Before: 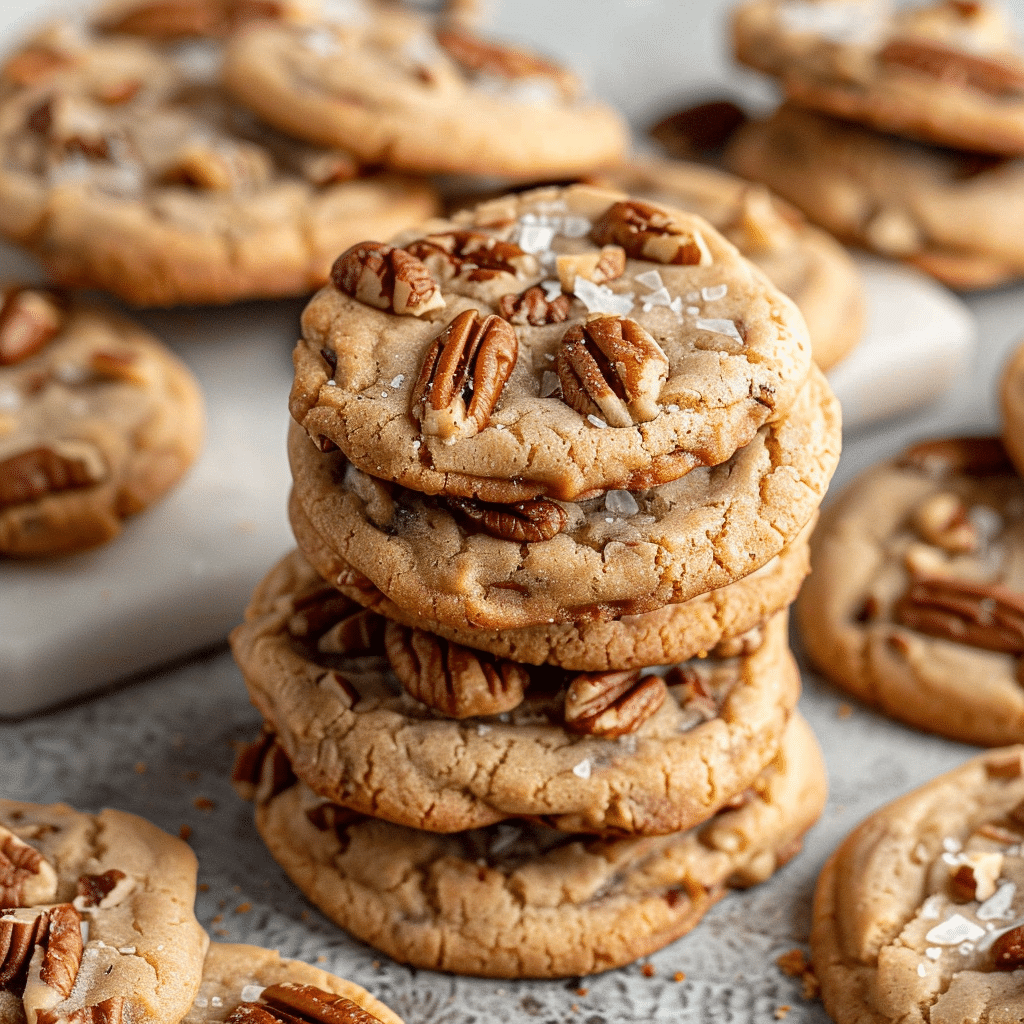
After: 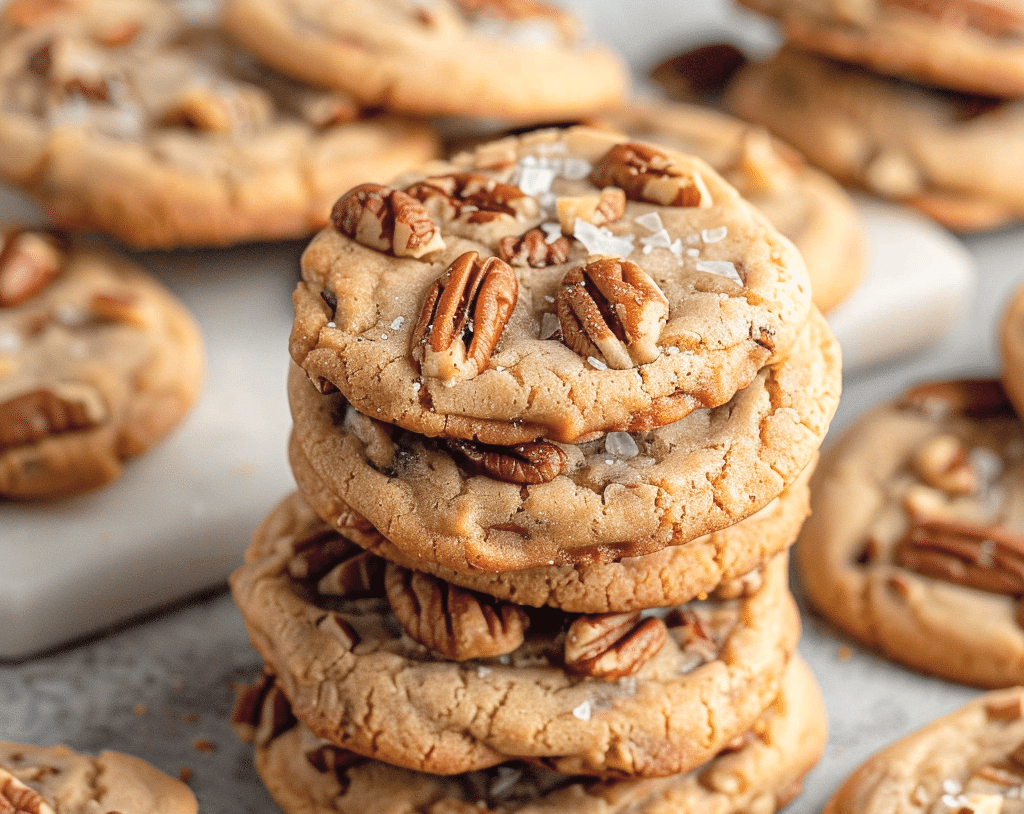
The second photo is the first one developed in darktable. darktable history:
crop and rotate: top 5.667%, bottom 14.83%
contrast brightness saturation: brightness 0.146
